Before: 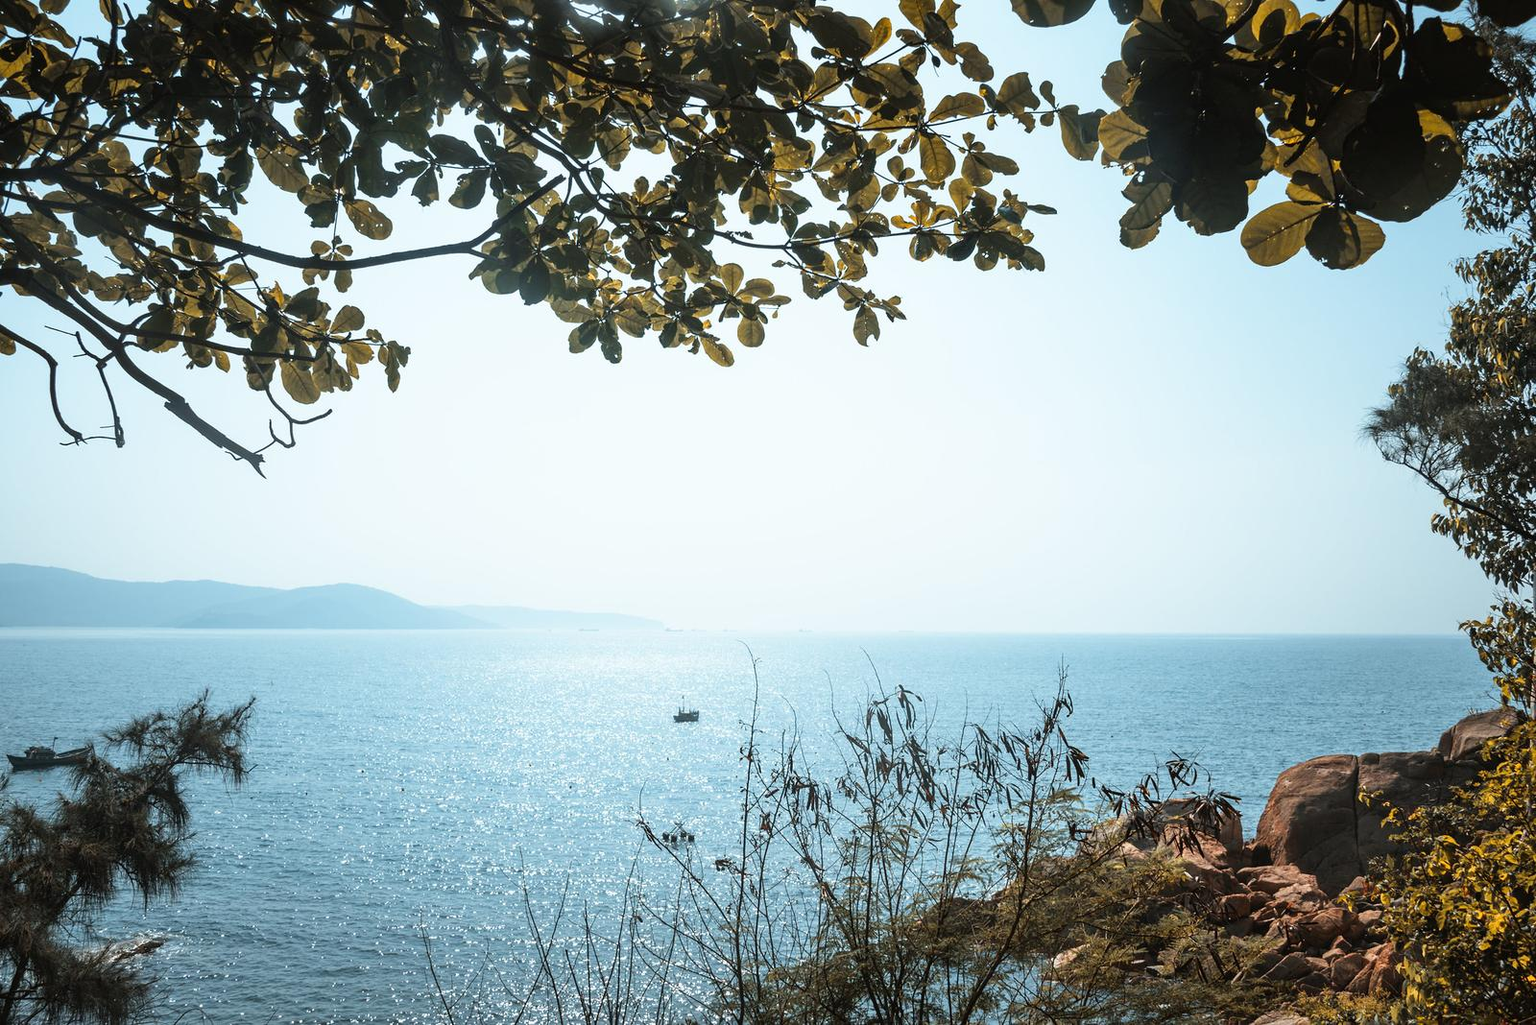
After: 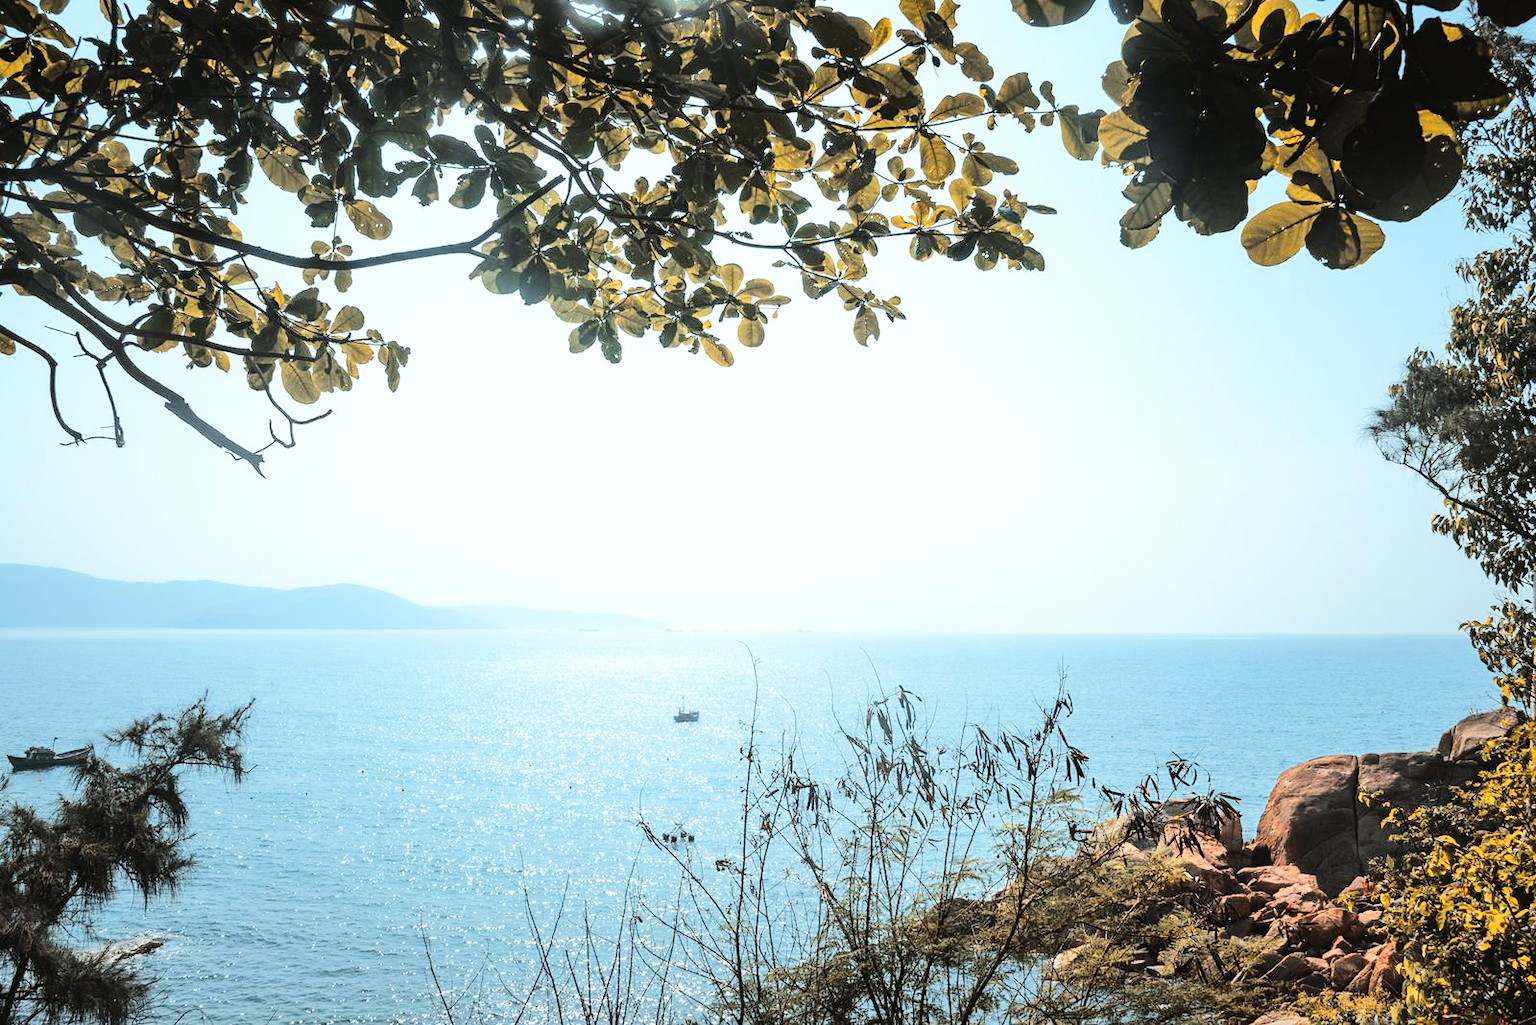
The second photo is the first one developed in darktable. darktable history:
tone equalizer: -7 EV 0.146 EV, -6 EV 0.627 EV, -5 EV 1.13 EV, -4 EV 1.33 EV, -3 EV 1.15 EV, -2 EV 0.6 EV, -1 EV 0.149 EV, edges refinement/feathering 500, mask exposure compensation -1.57 EV, preserve details no
